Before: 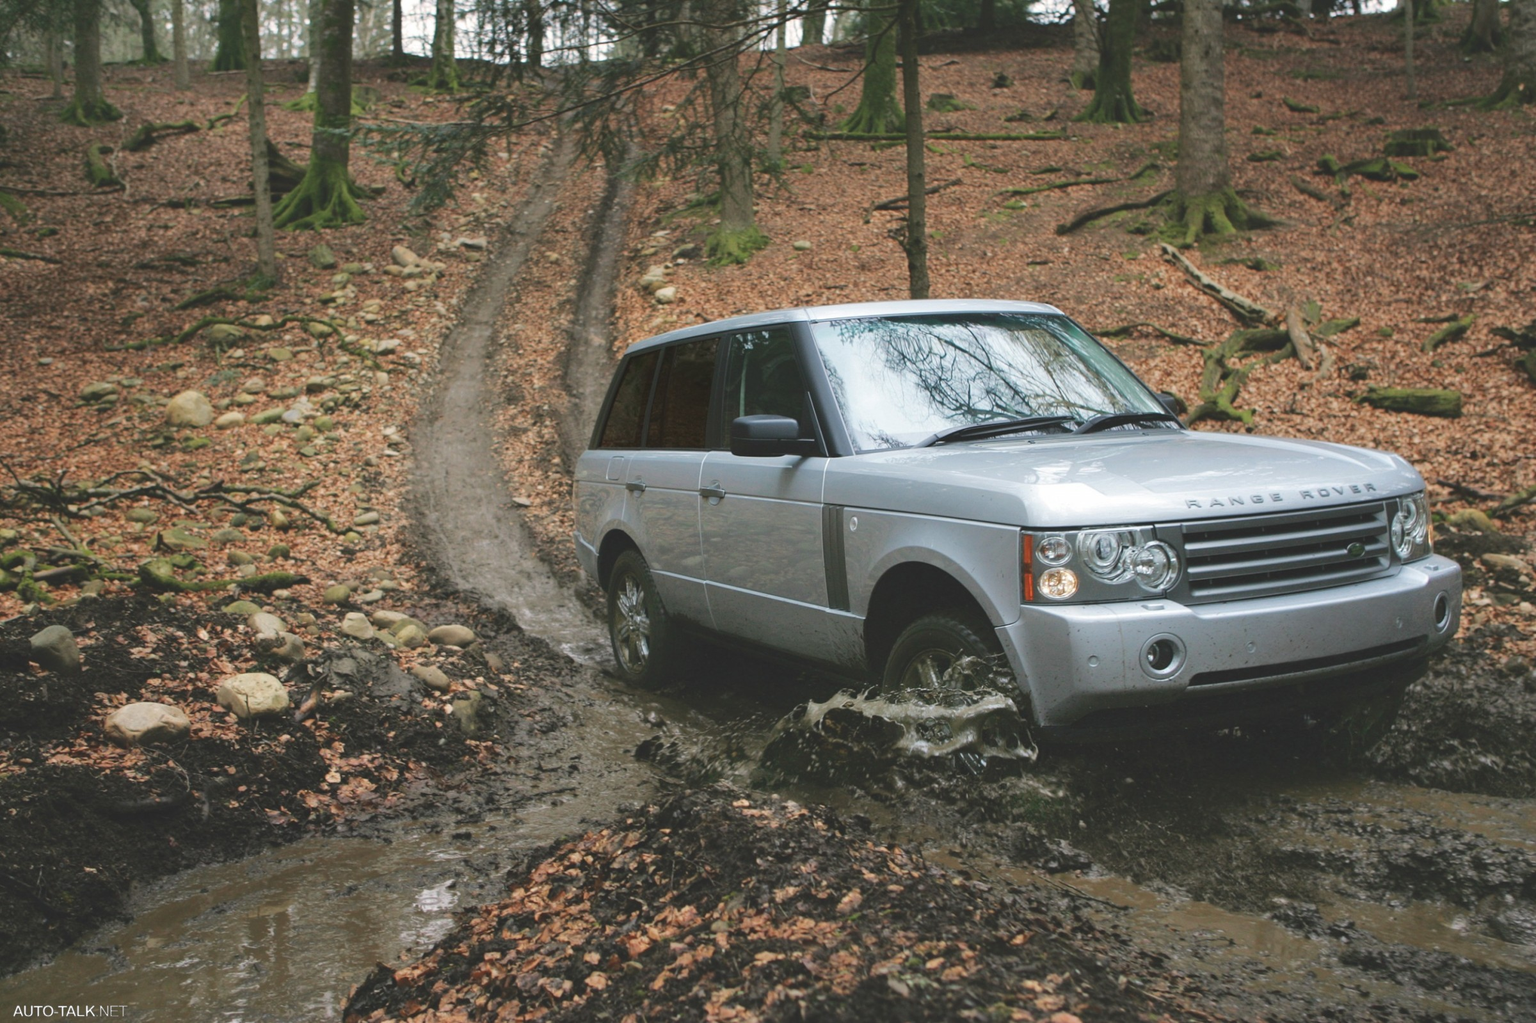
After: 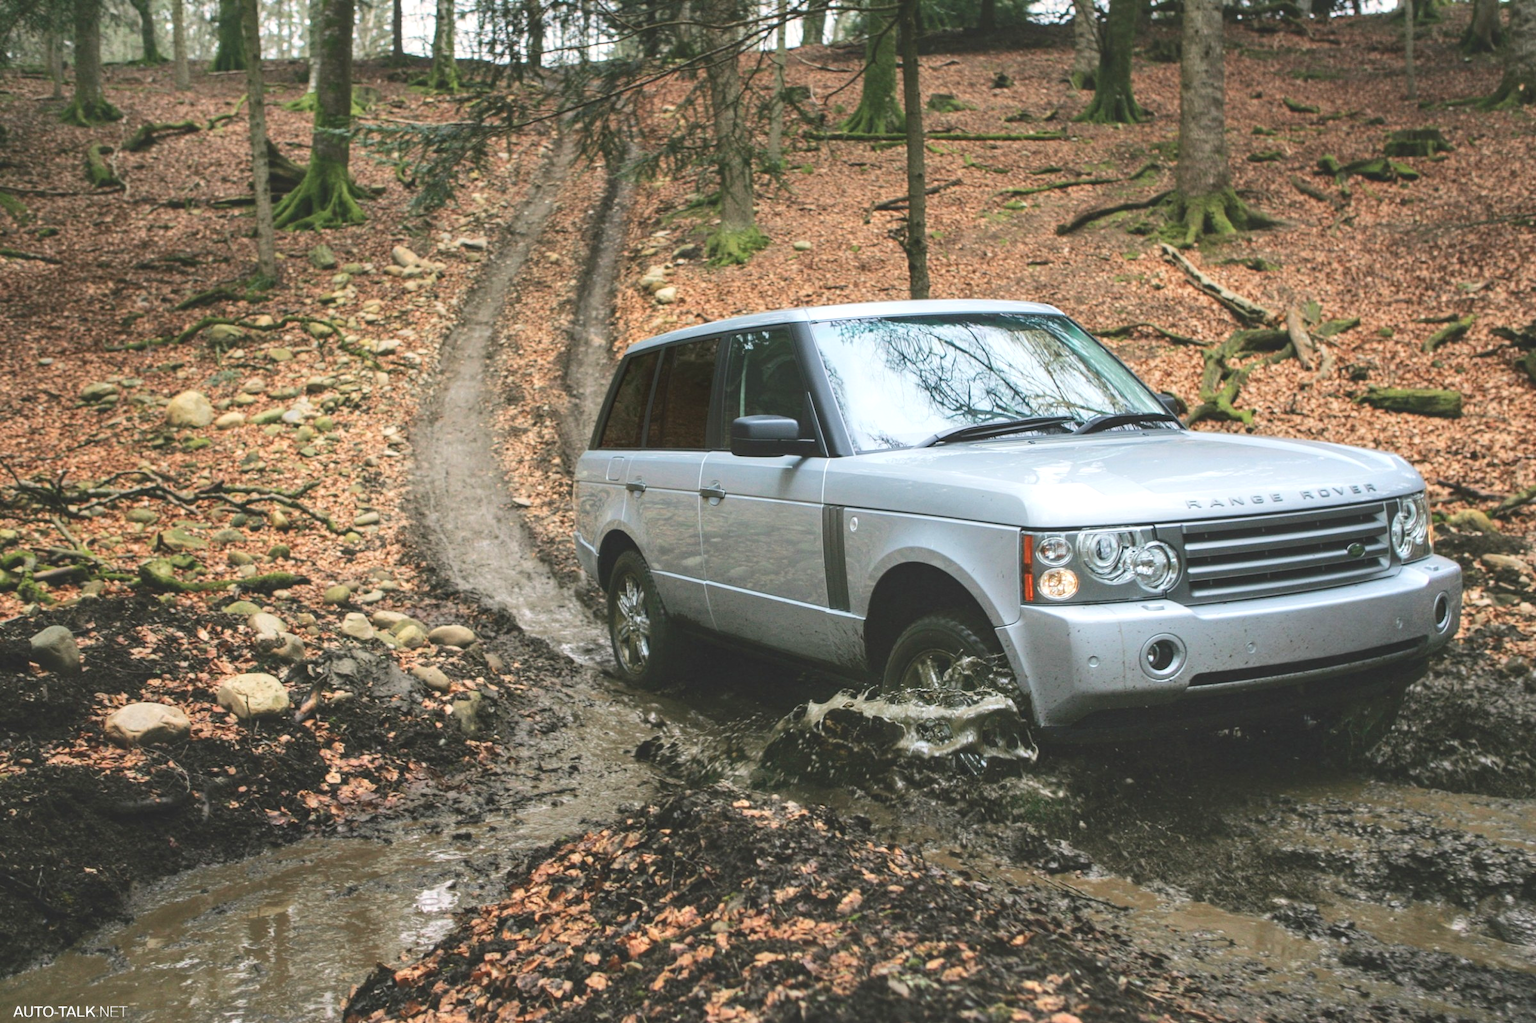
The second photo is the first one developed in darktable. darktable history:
contrast brightness saturation: contrast 0.204, brightness 0.168, saturation 0.219
local contrast: on, module defaults
